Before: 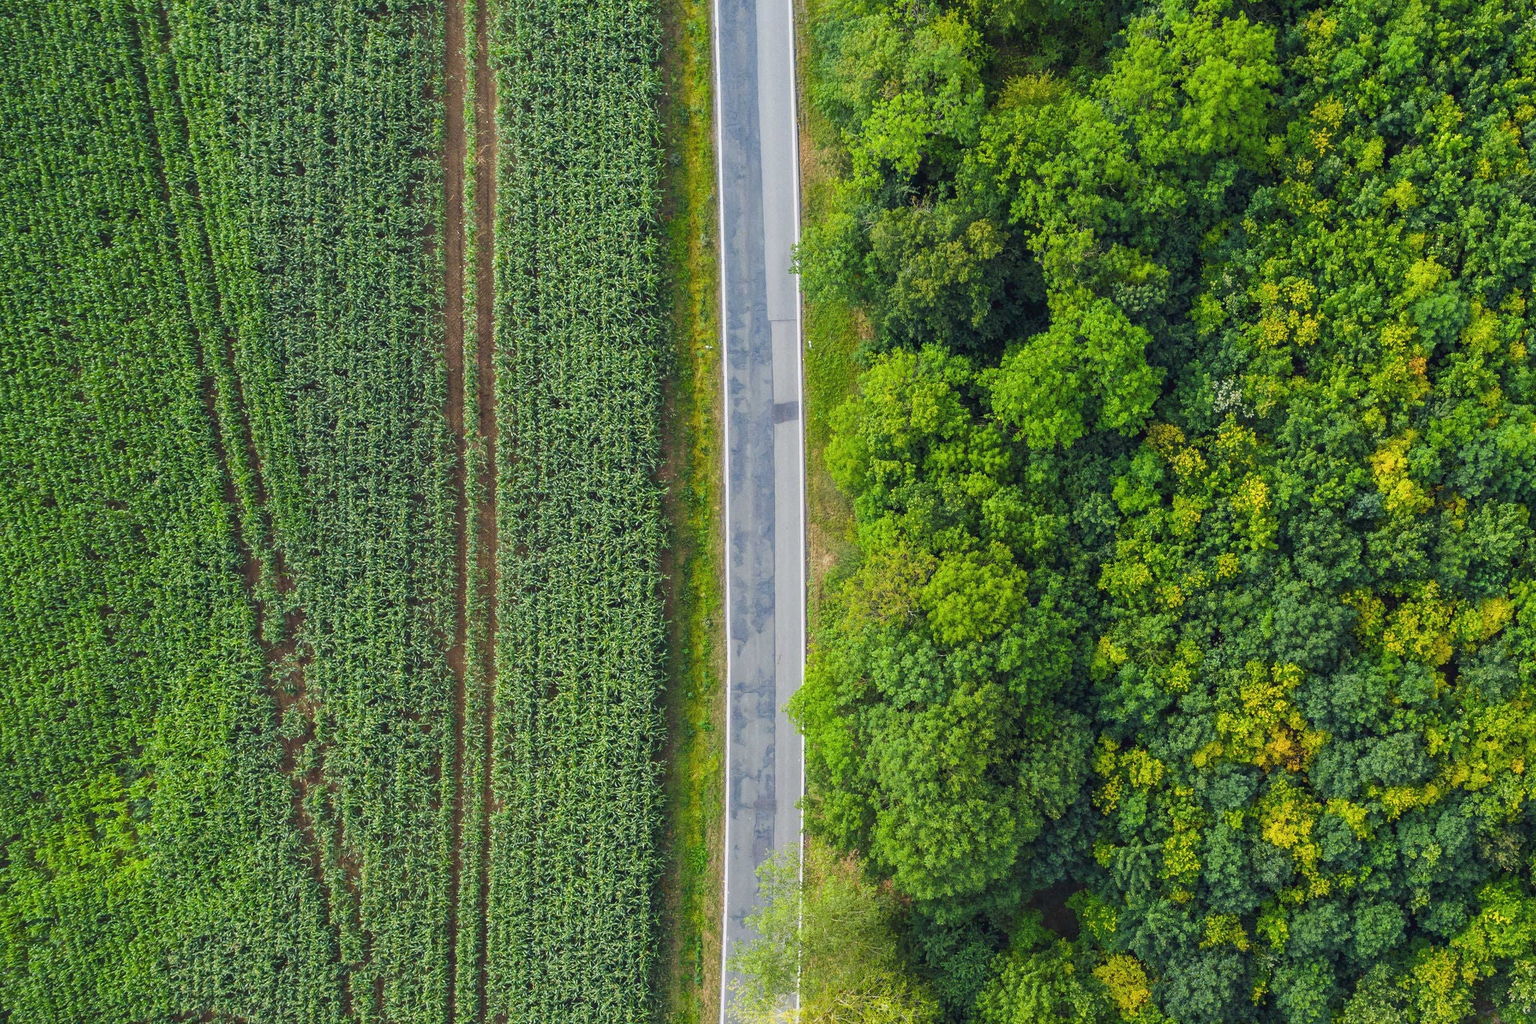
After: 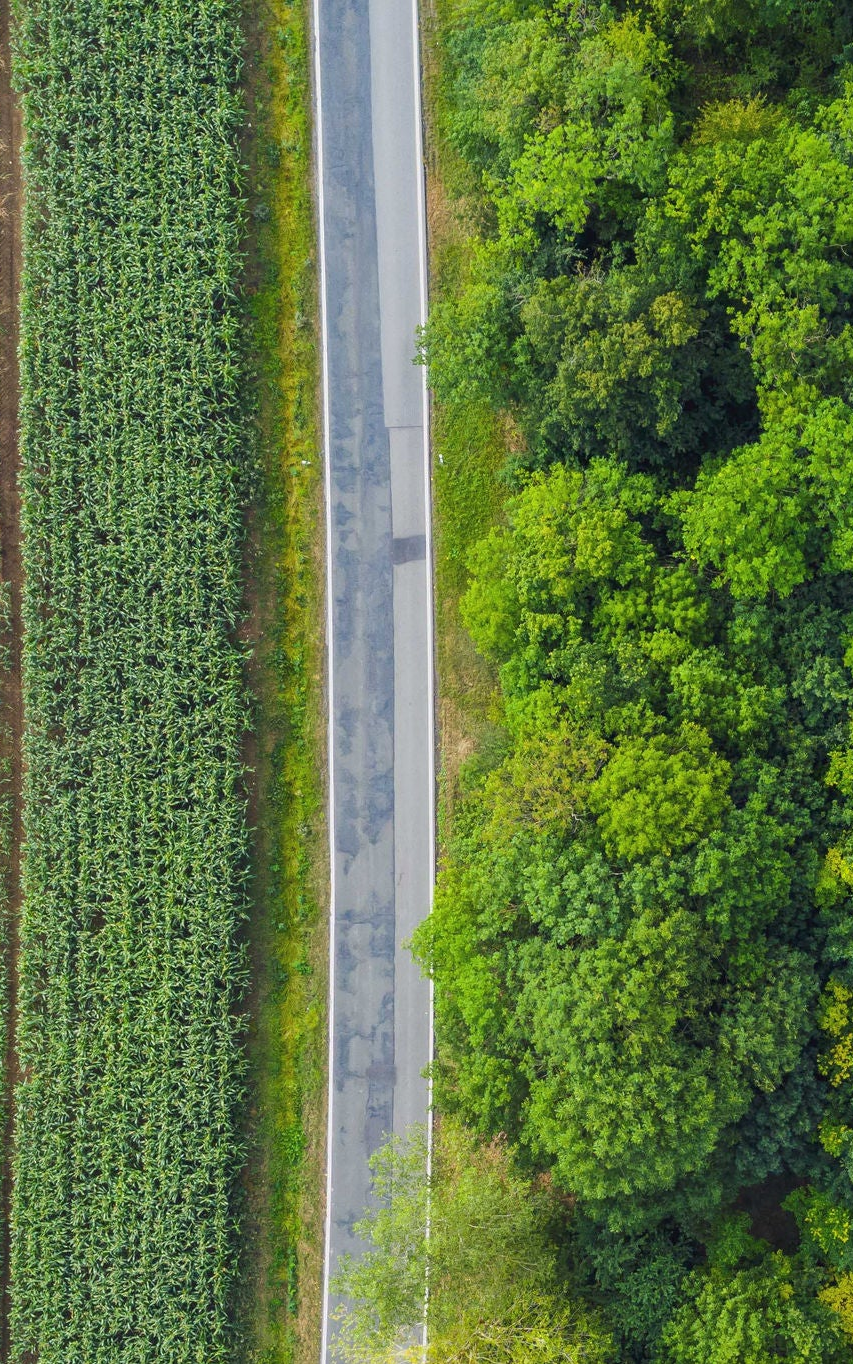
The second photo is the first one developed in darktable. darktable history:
shadows and highlights: shadows 10, white point adjustment 1, highlights -40
crop: left 31.229%, right 27.105%
